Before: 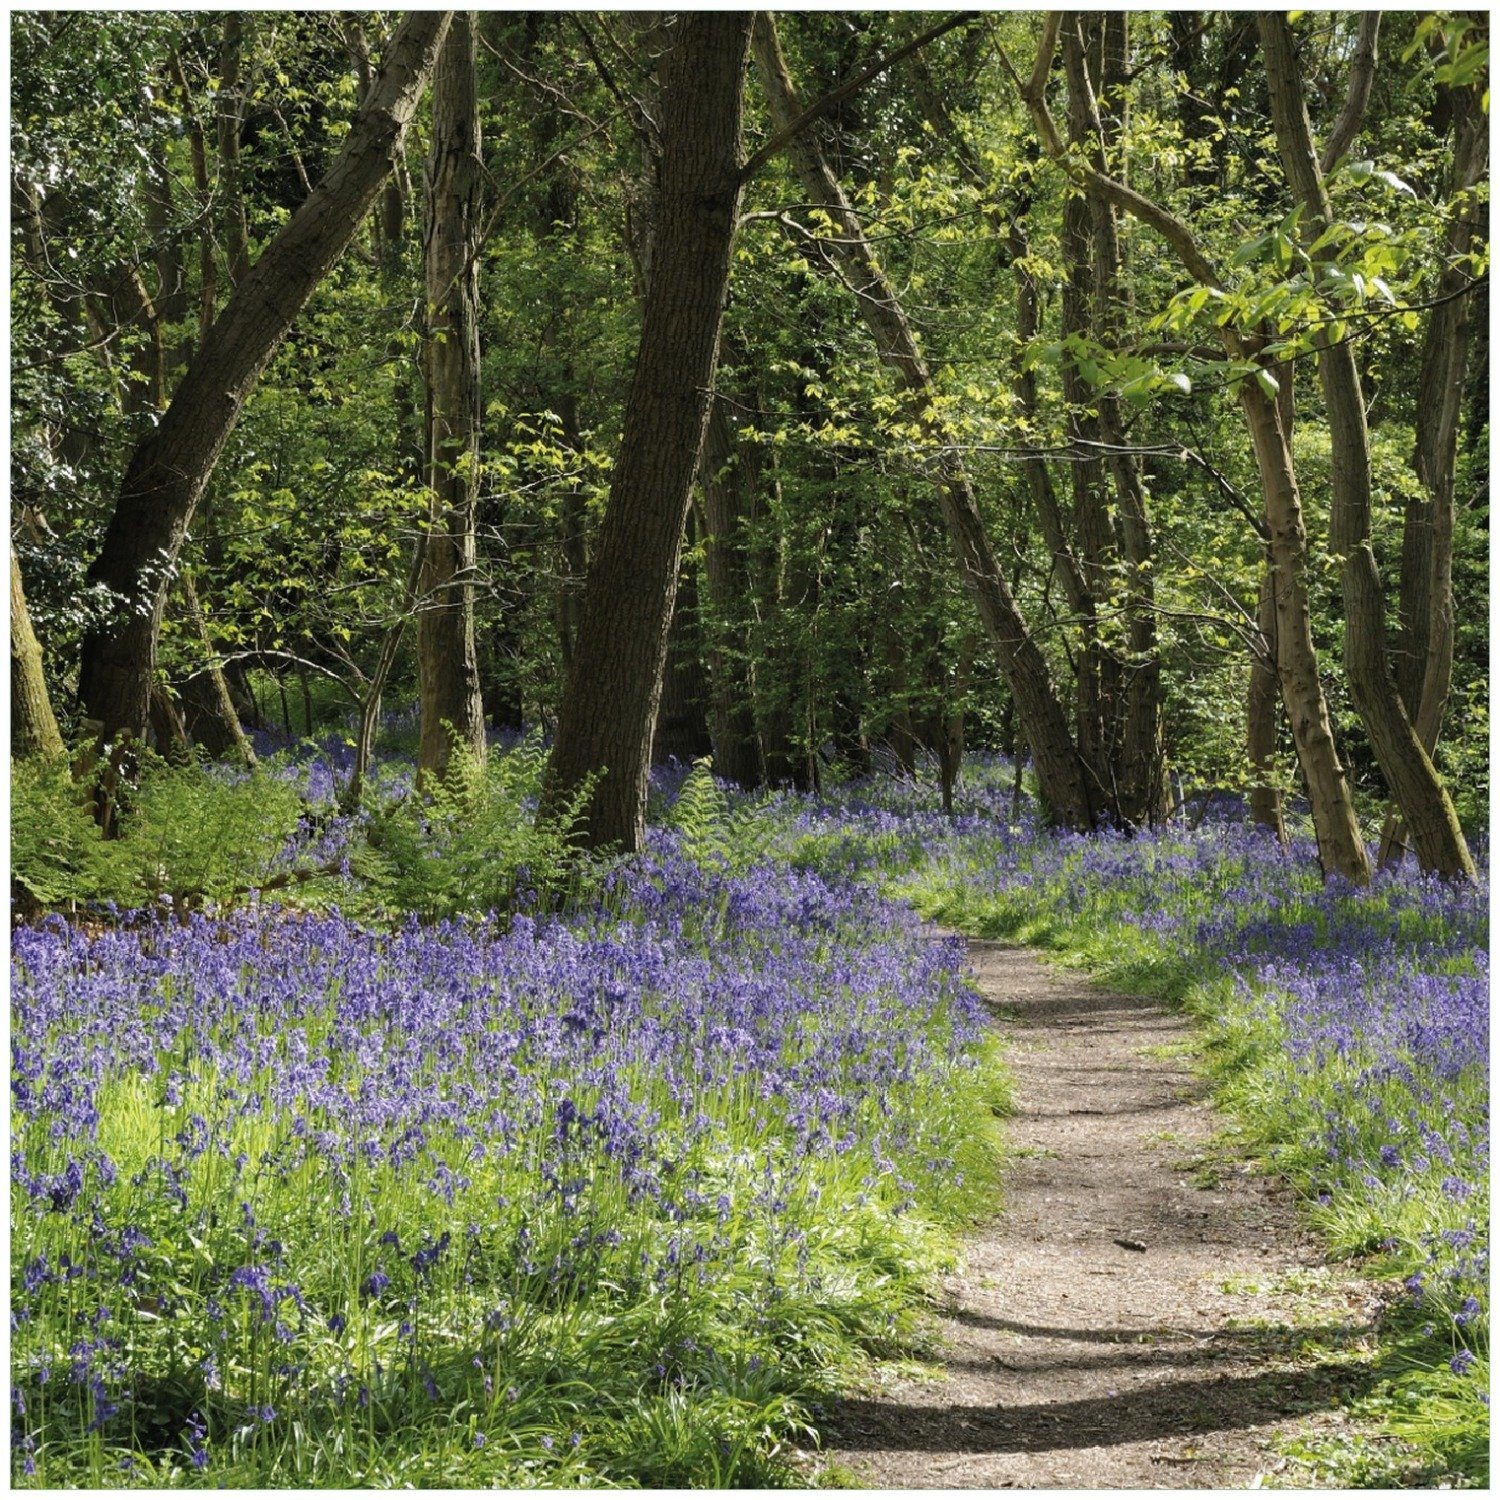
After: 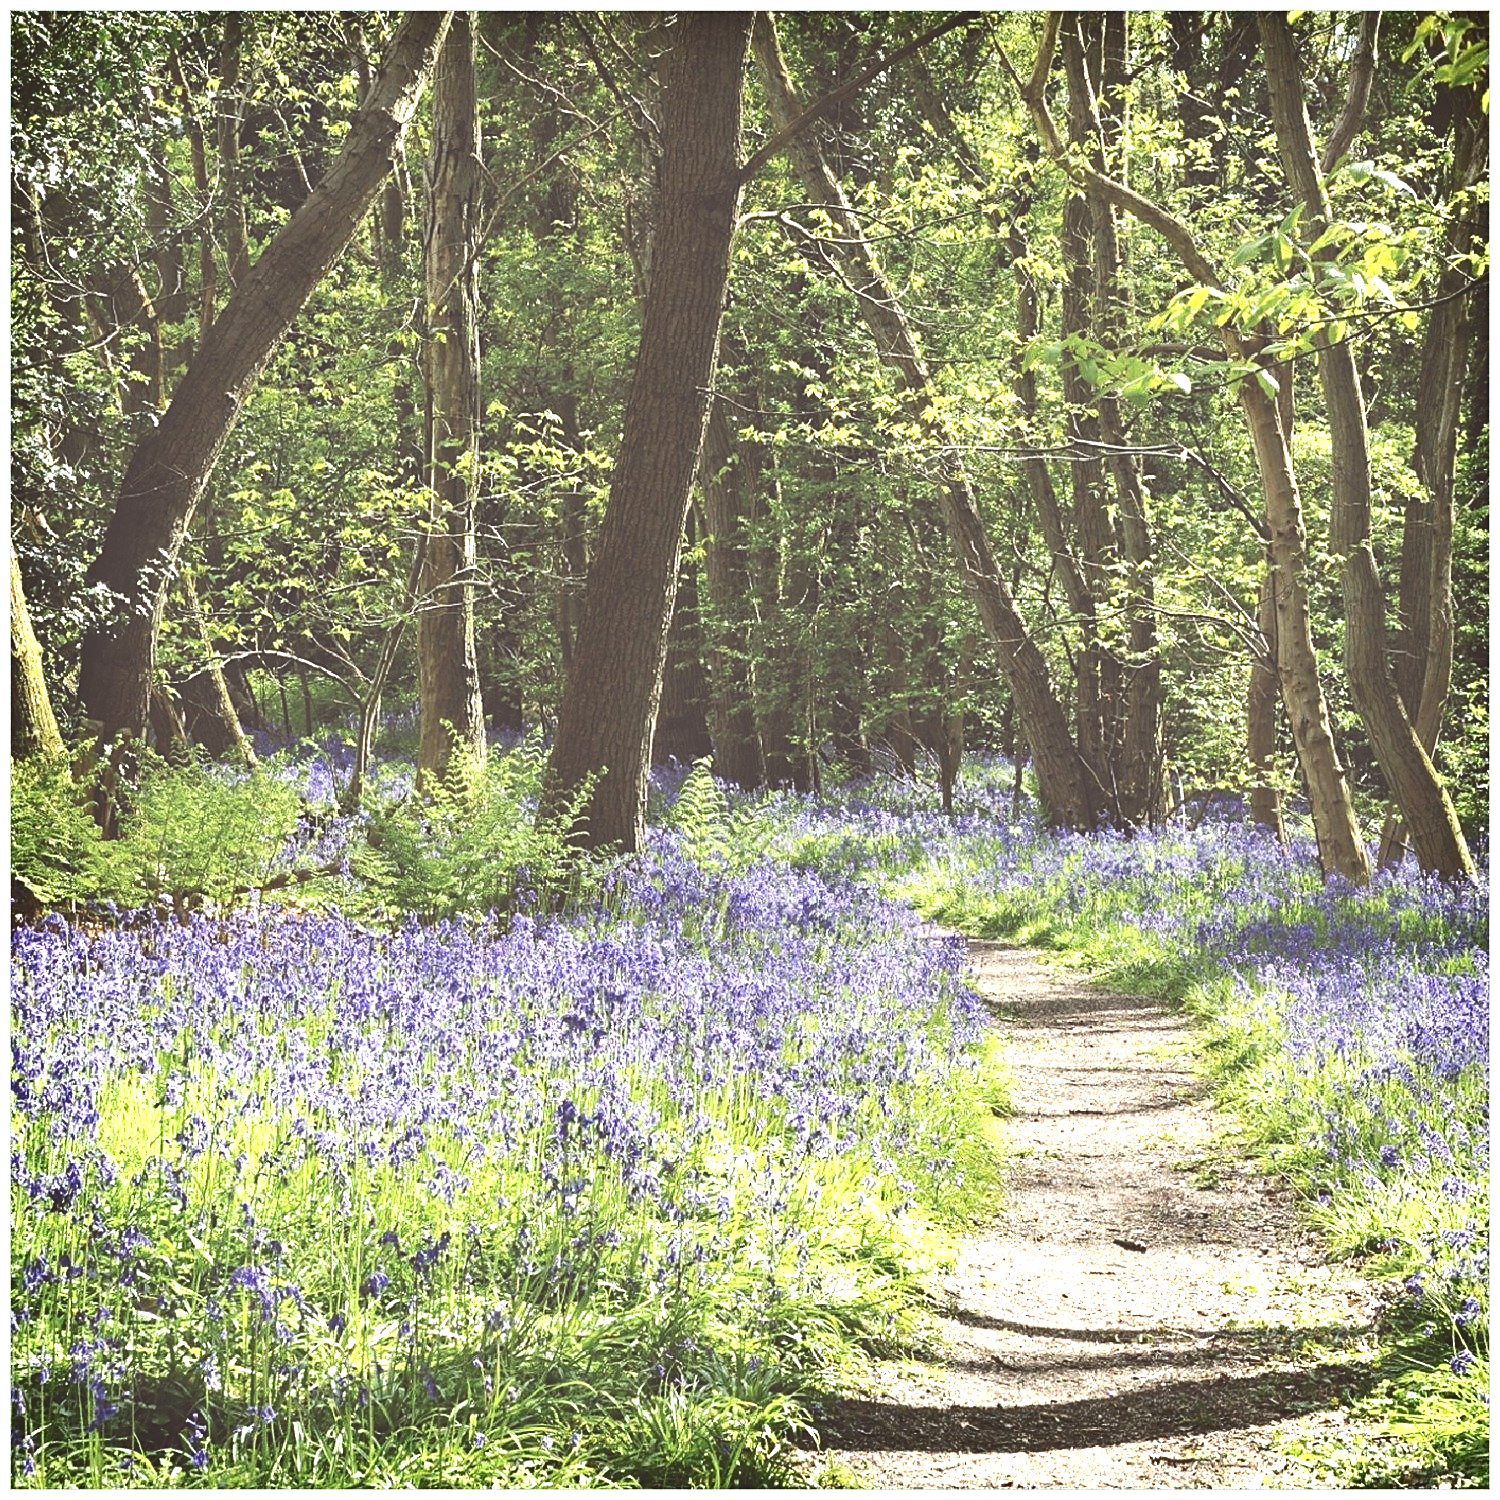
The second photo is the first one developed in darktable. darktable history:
shadows and highlights: shadows 31.86, highlights -32.66, soften with gaussian
color balance rgb: shadows lift › chroma 4.426%, shadows lift › hue 24.95°, linear chroma grading › shadows -2.116%, linear chroma grading › highlights -14.835%, linear chroma grading › global chroma -9.686%, linear chroma grading › mid-tones -9.948%, perceptual saturation grading › global saturation 31.296%
exposure: black level correction -0.024, exposure 1.397 EV, compensate exposure bias true, compensate highlight preservation false
sharpen: on, module defaults
tone equalizer: on, module defaults
